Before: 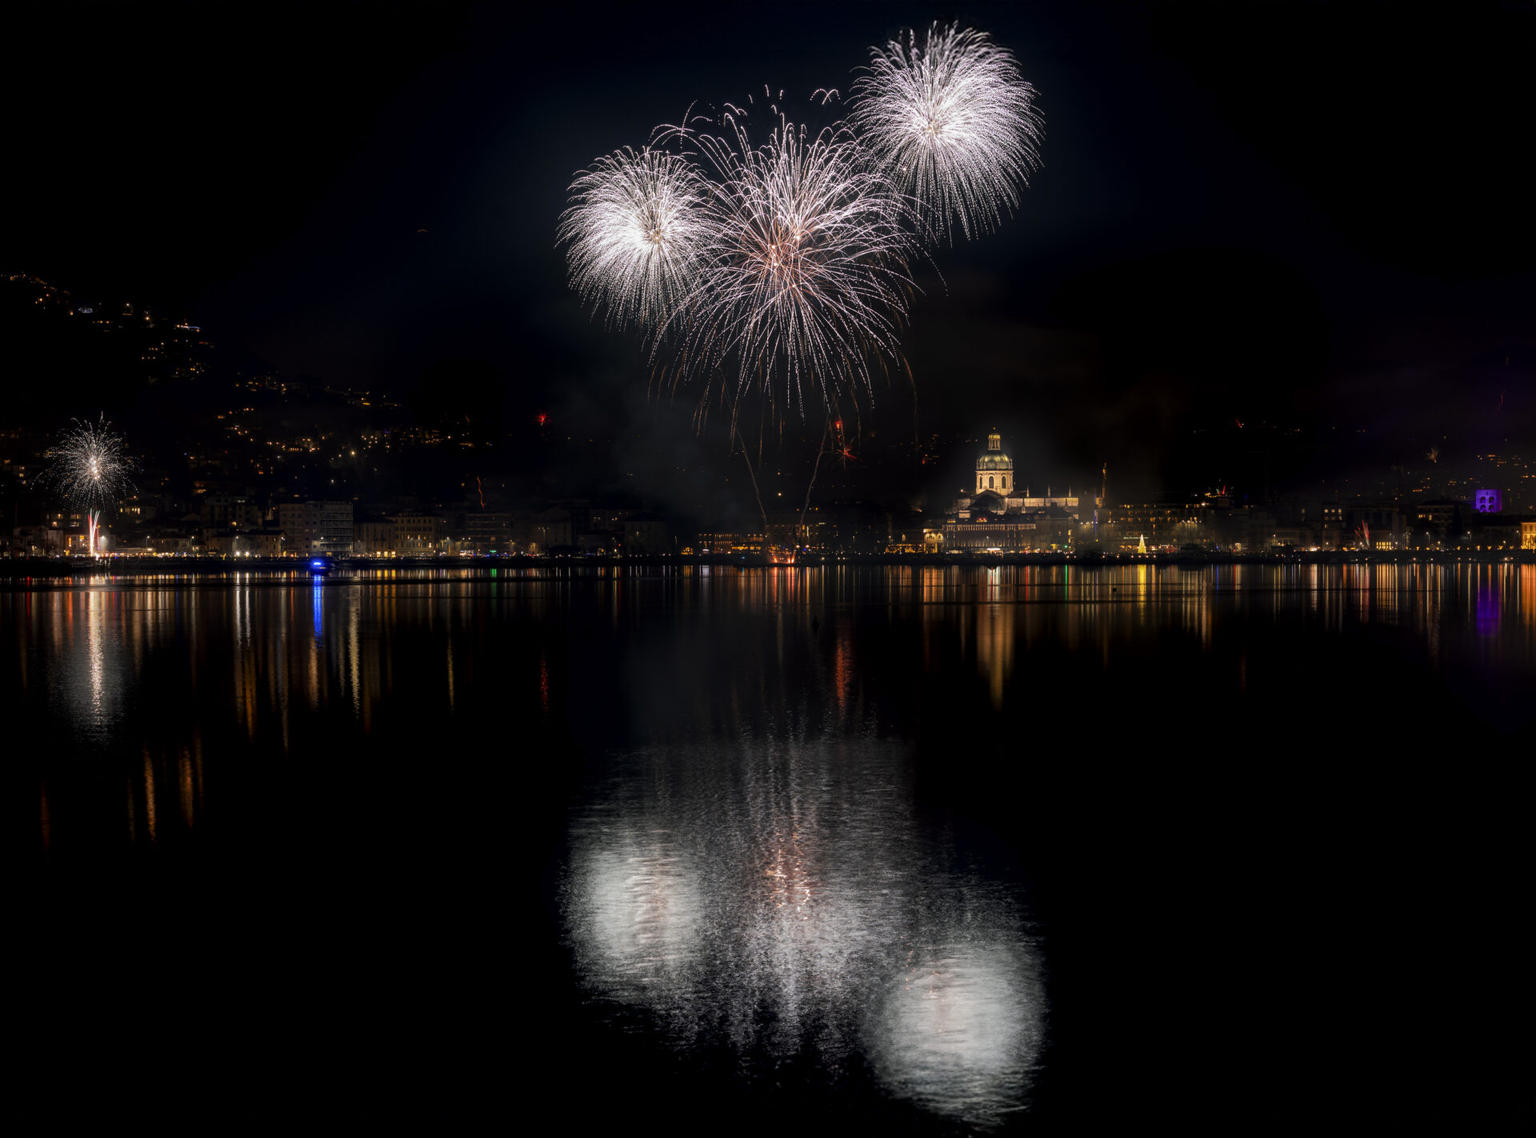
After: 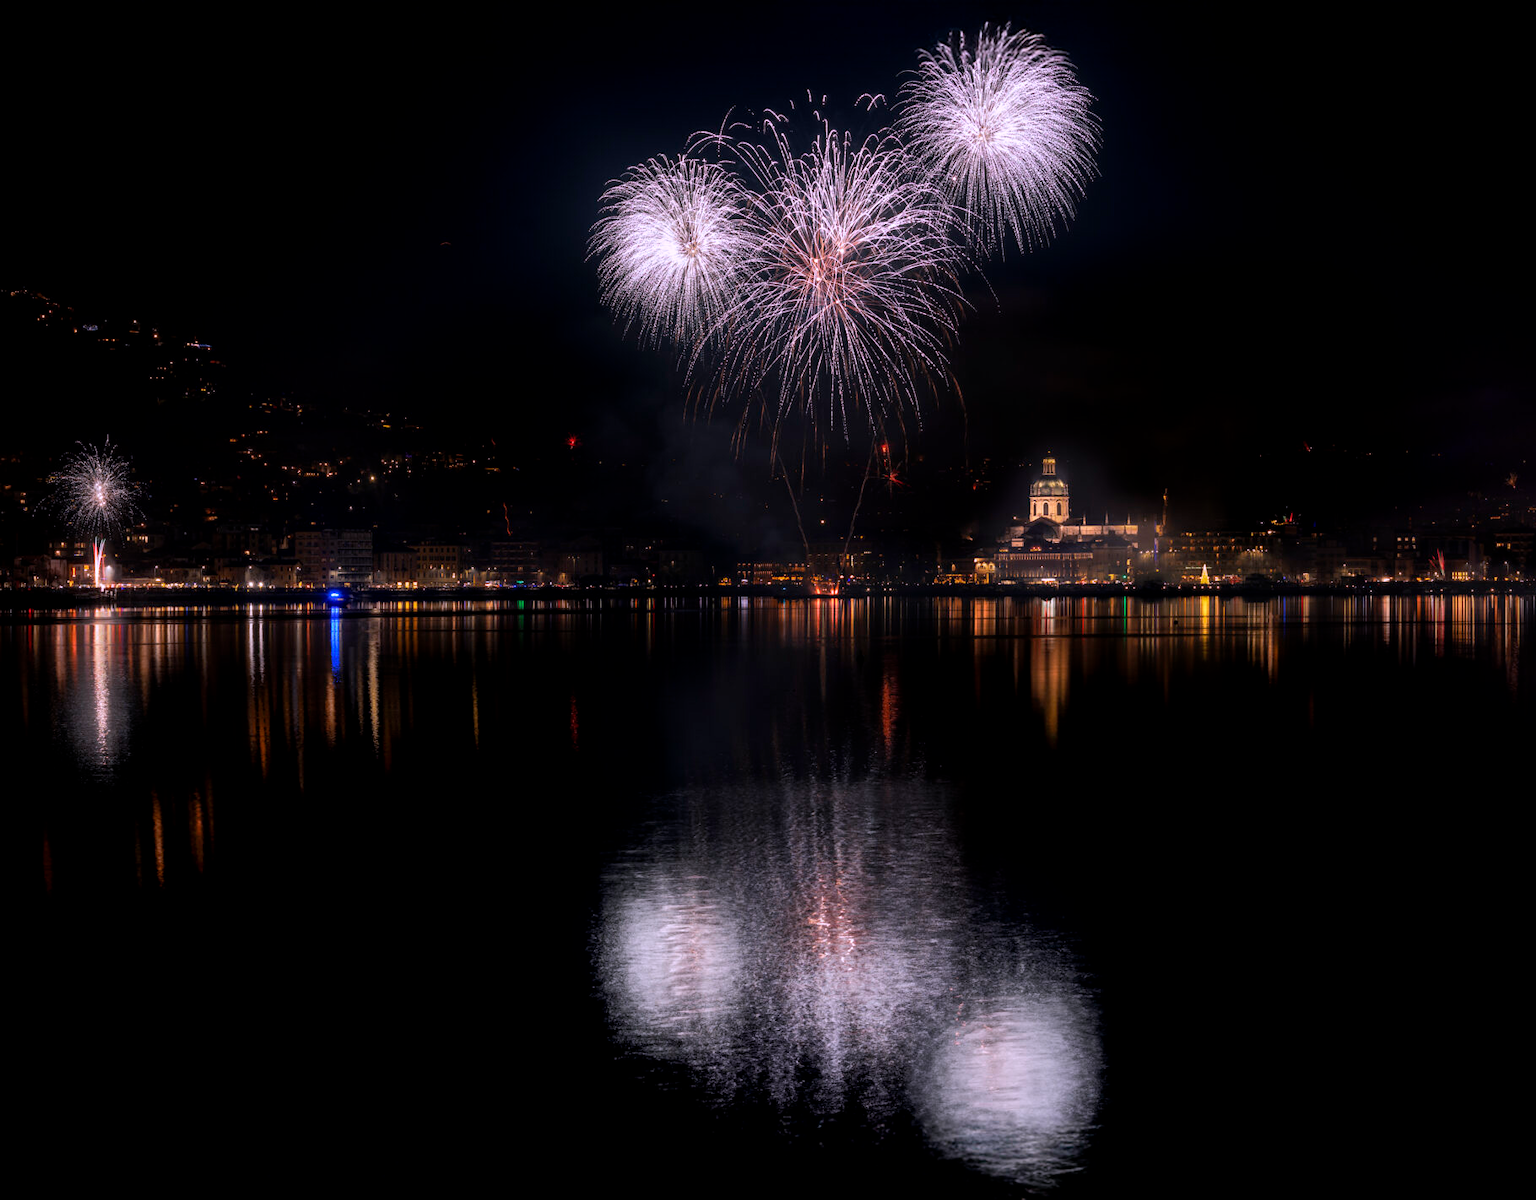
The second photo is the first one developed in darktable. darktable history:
crop and rotate: right 5.167%
white balance: red 1.042, blue 1.17
